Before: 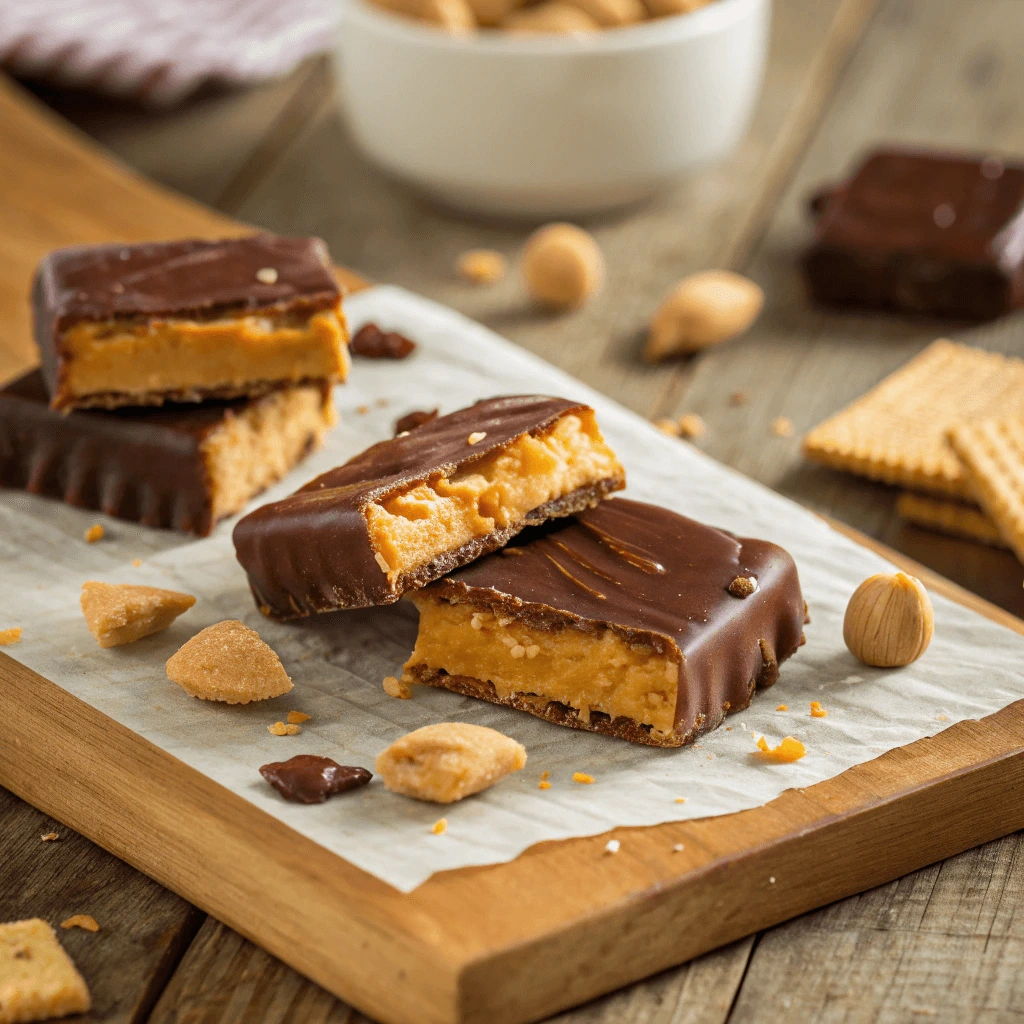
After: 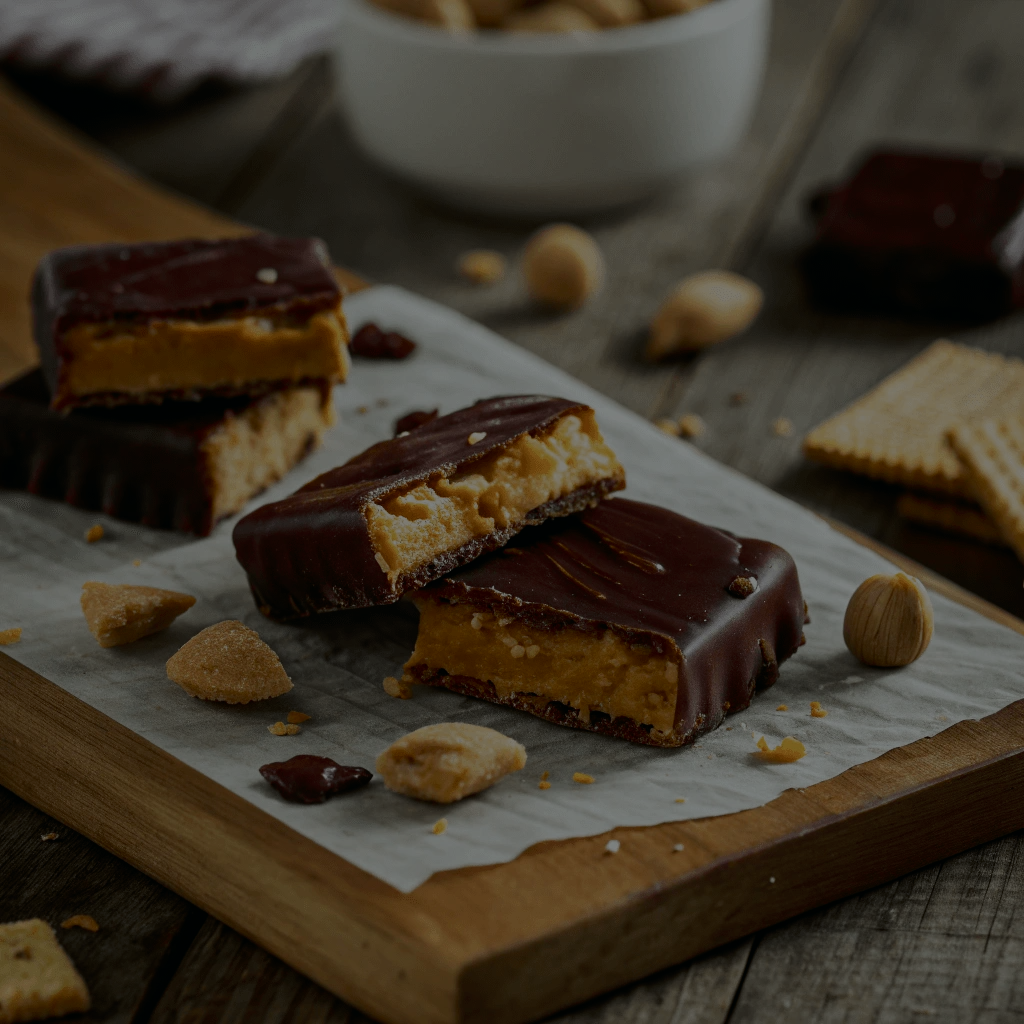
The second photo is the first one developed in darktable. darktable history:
tone curve: curves: ch0 [(0, 0) (0.081, 0.044) (0.185, 0.145) (0.283, 0.273) (0.405, 0.449) (0.495, 0.554) (0.686, 0.743) (0.826, 0.853) (0.978, 0.988)]; ch1 [(0, 0) (0.147, 0.166) (0.321, 0.362) (0.371, 0.402) (0.423, 0.426) (0.479, 0.472) (0.505, 0.497) (0.521, 0.506) (0.551, 0.546) (0.586, 0.571) (0.625, 0.638) (0.68, 0.715) (1, 1)]; ch2 [(0, 0) (0.346, 0.378) (0.404, 0.427) (0.502, 0.498) (0.531, 0.517) (0.547, 0.526) (0.582, 0.571) (0.629, 0.626) (0.717, 0.678) (1, 1)], color space Lab, independent channels, preserve colors none
exposure: exposure -2.437 EV, compensate highlight preservation false
